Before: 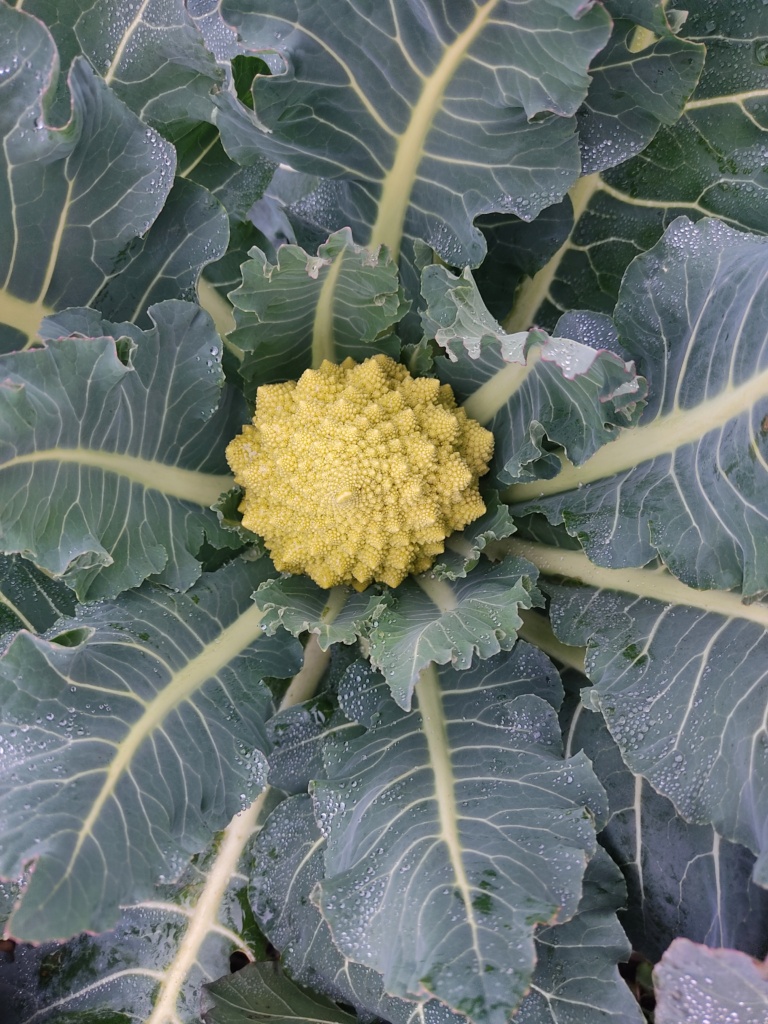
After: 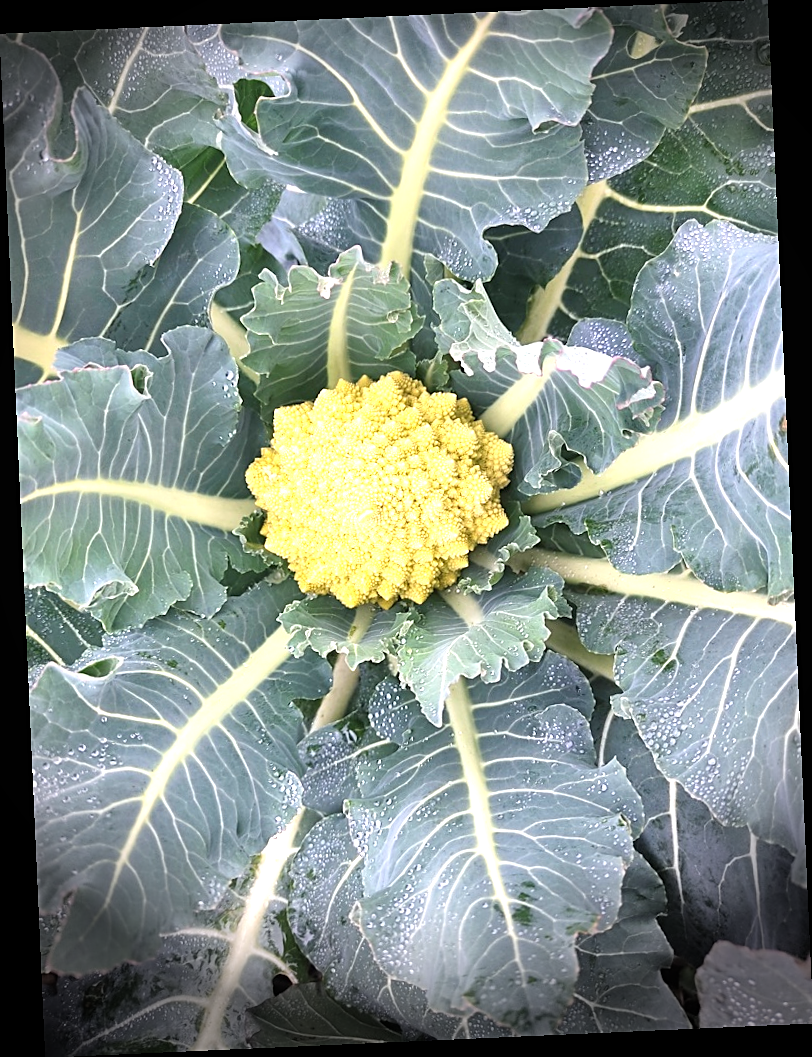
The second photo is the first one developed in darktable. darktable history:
sharpen: on, module defaults
rotate and perspective: rotation -2.56°, automatic cropping off
exposure: black level correction 0, exposure 1.35 EV, compensate exposure bias true, compensate highlight preservation false
vignetting: fall-off start 76.42%, fall-off radius 27.36%, brightness -0.872, center (0.037, -0.09), width/height ratio 0.971
